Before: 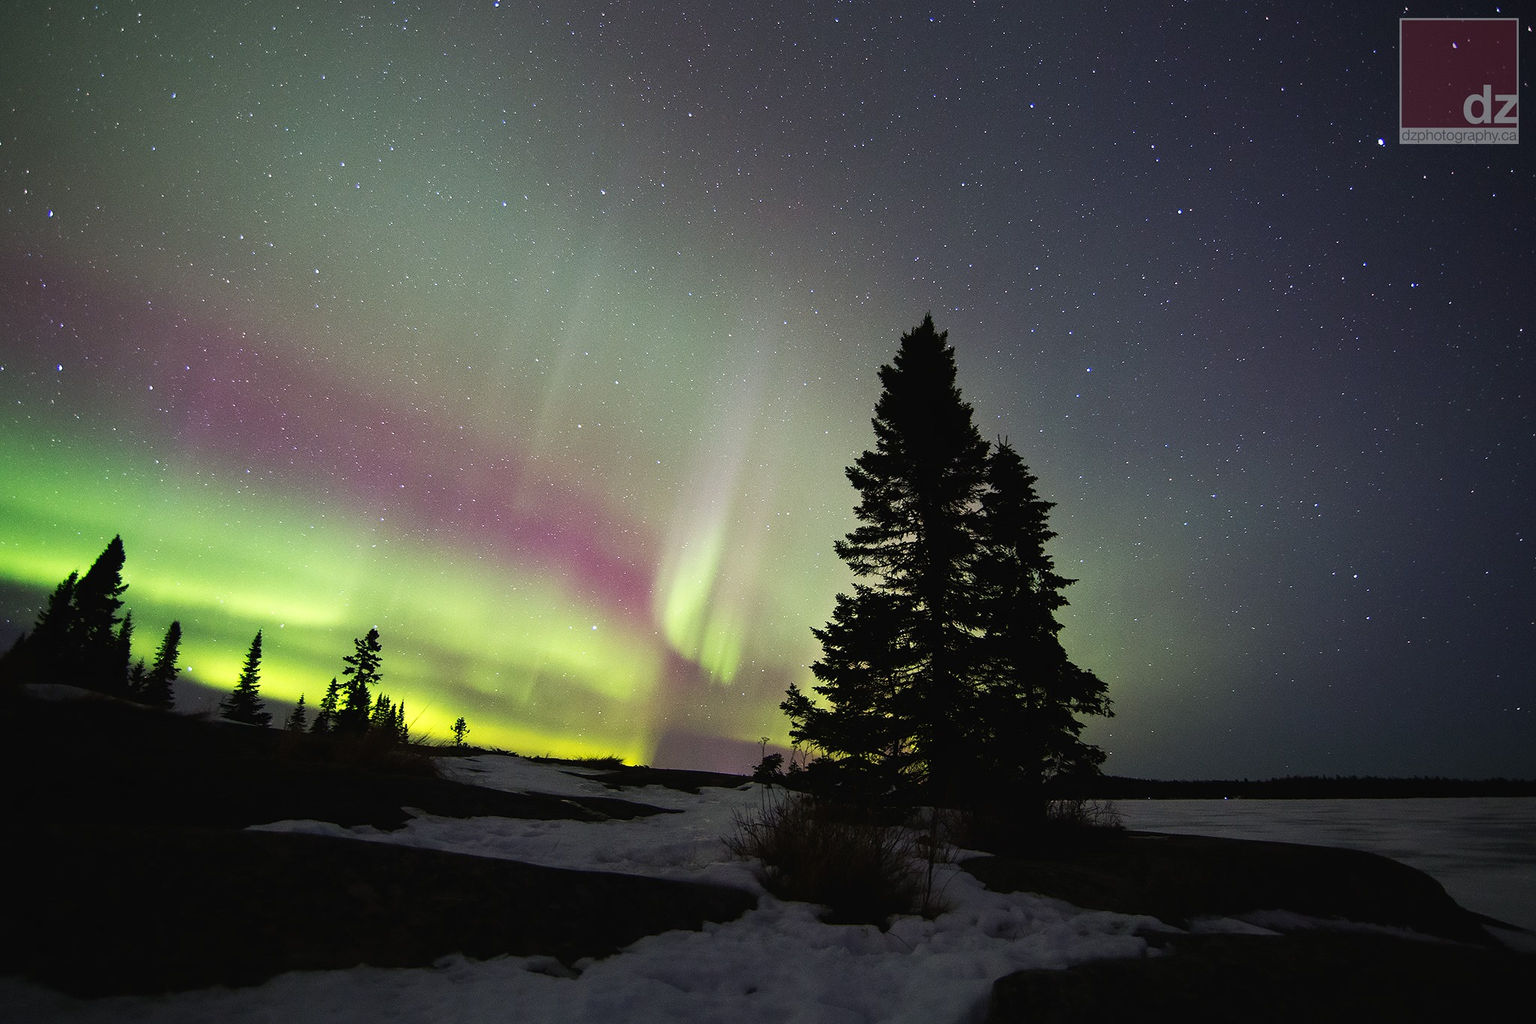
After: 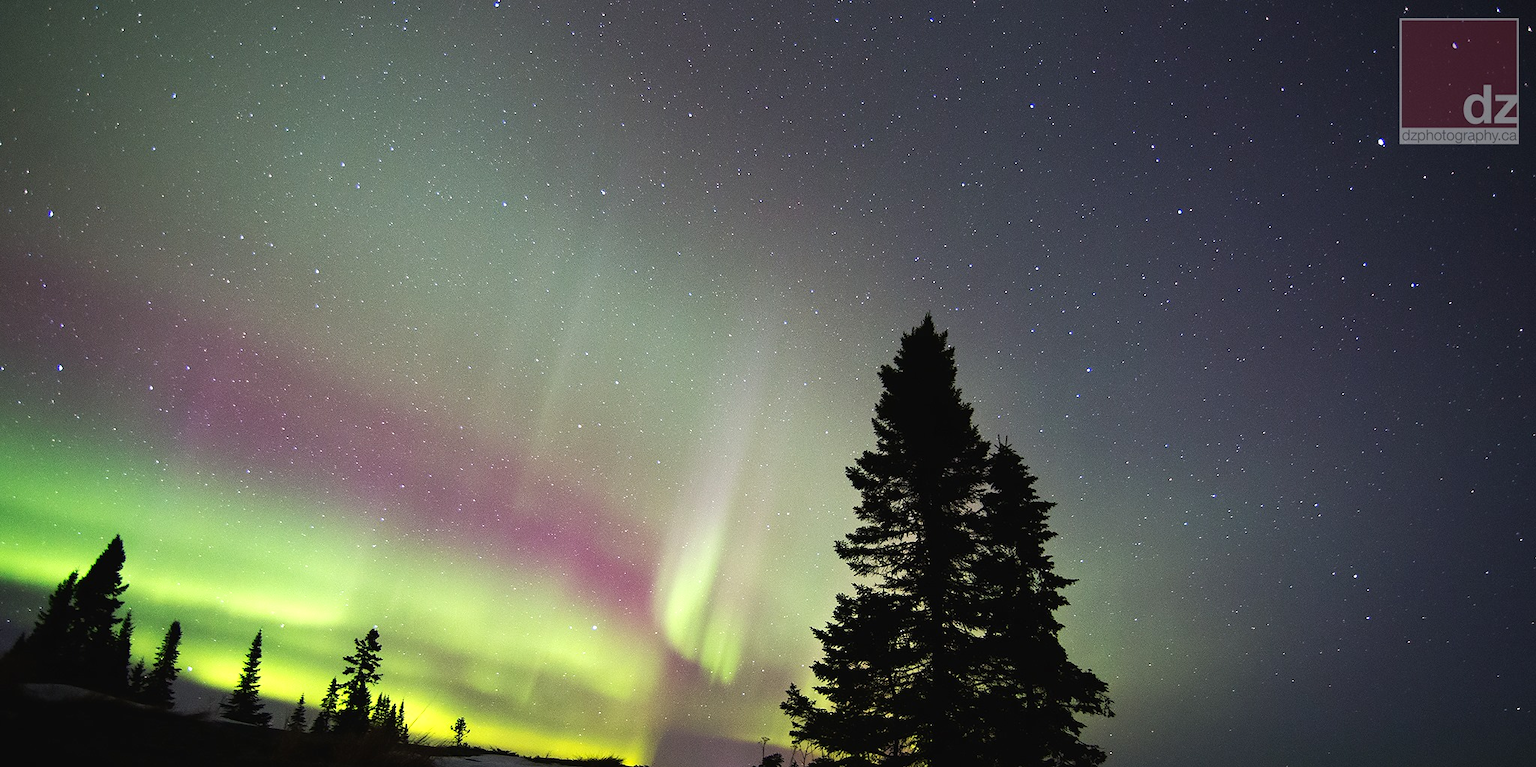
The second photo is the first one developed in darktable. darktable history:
crop: bottom 24.967%
exposure: exposure 0.197 EV, compensate highlight preservation false
